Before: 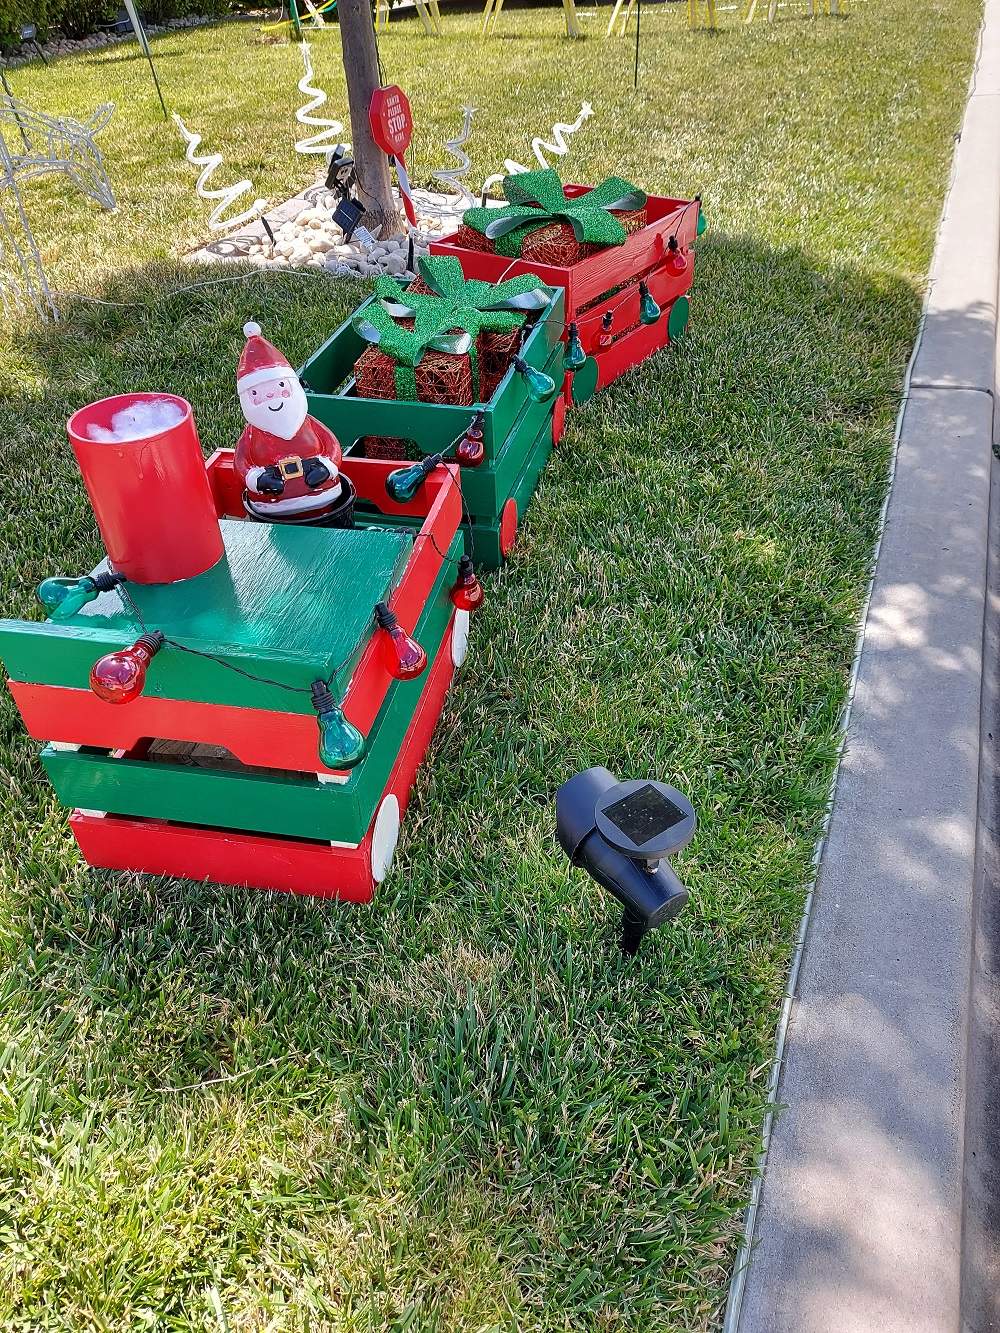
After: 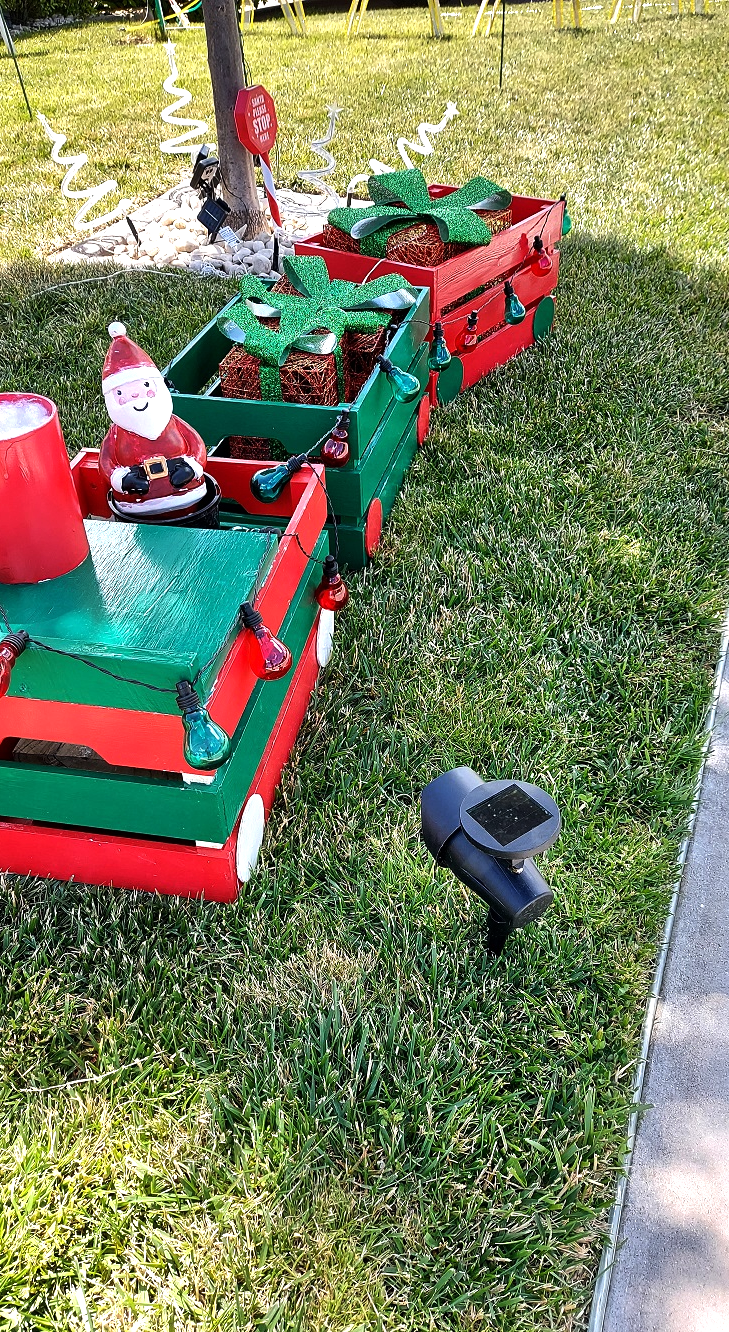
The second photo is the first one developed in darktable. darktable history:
crop: left 13.584%, top 0%, right 13.33%
tone equalizer: -8 EV -0.734 EV, -7 EV -0.718 EV, -6 EV -0.627 EV, -5 EV -0.42 EV, -3 EV 0.4 EV, -2 EV 0.6 EV, -1 EV 0.699 EV, +0 EV 0.755 EV, edges refinement/feathering 500, mask exposure compensation -1.57 EV, preserve details no
